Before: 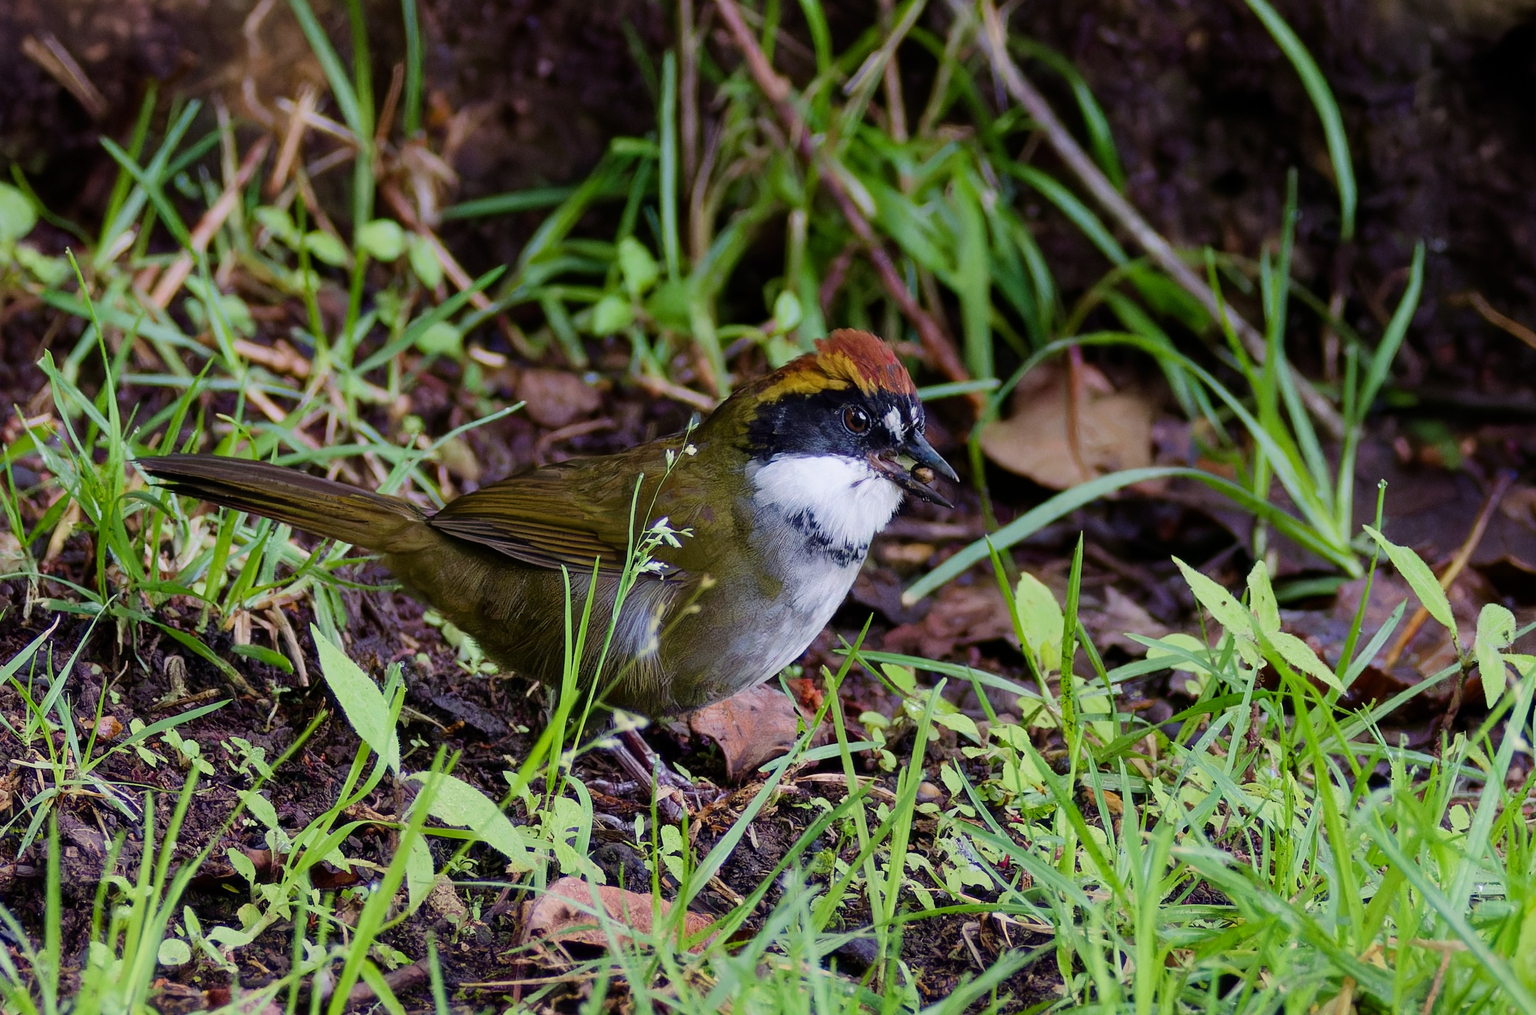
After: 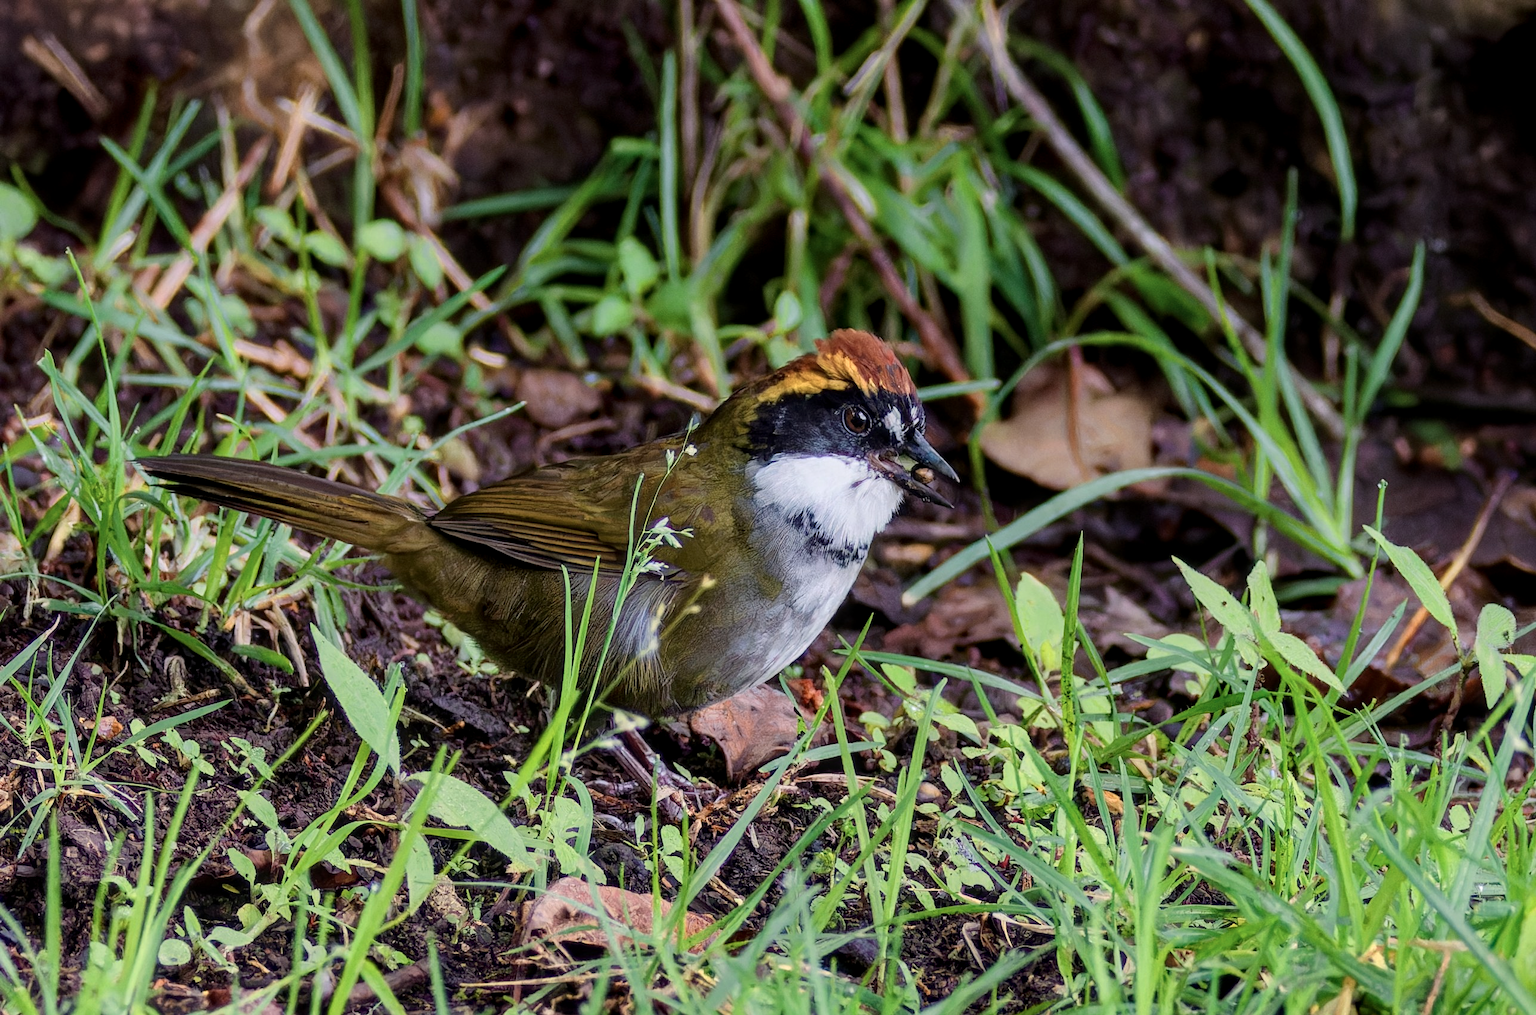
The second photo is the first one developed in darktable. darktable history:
local contrast: on, module defaults
color zones: curves: ch0 [(0.018, 0.548) (0.224, 0.64) (0.425, 0.447) (0.675, 0.575) (0.732, 0.579)]; ch1 [(0.066, 0.487) (0.25, 0.5) (0.404, 0.43) (0.75, 0.421) (0.956, 0.421)]; ch2 [(0.044, 0.561) (0.215, 0.465) (0.399, 0.544) (0.465, 0.548) (0.614, 0.447) (0.724, 0.43) (0.882, 0.623) (0.956, 0.632)]
